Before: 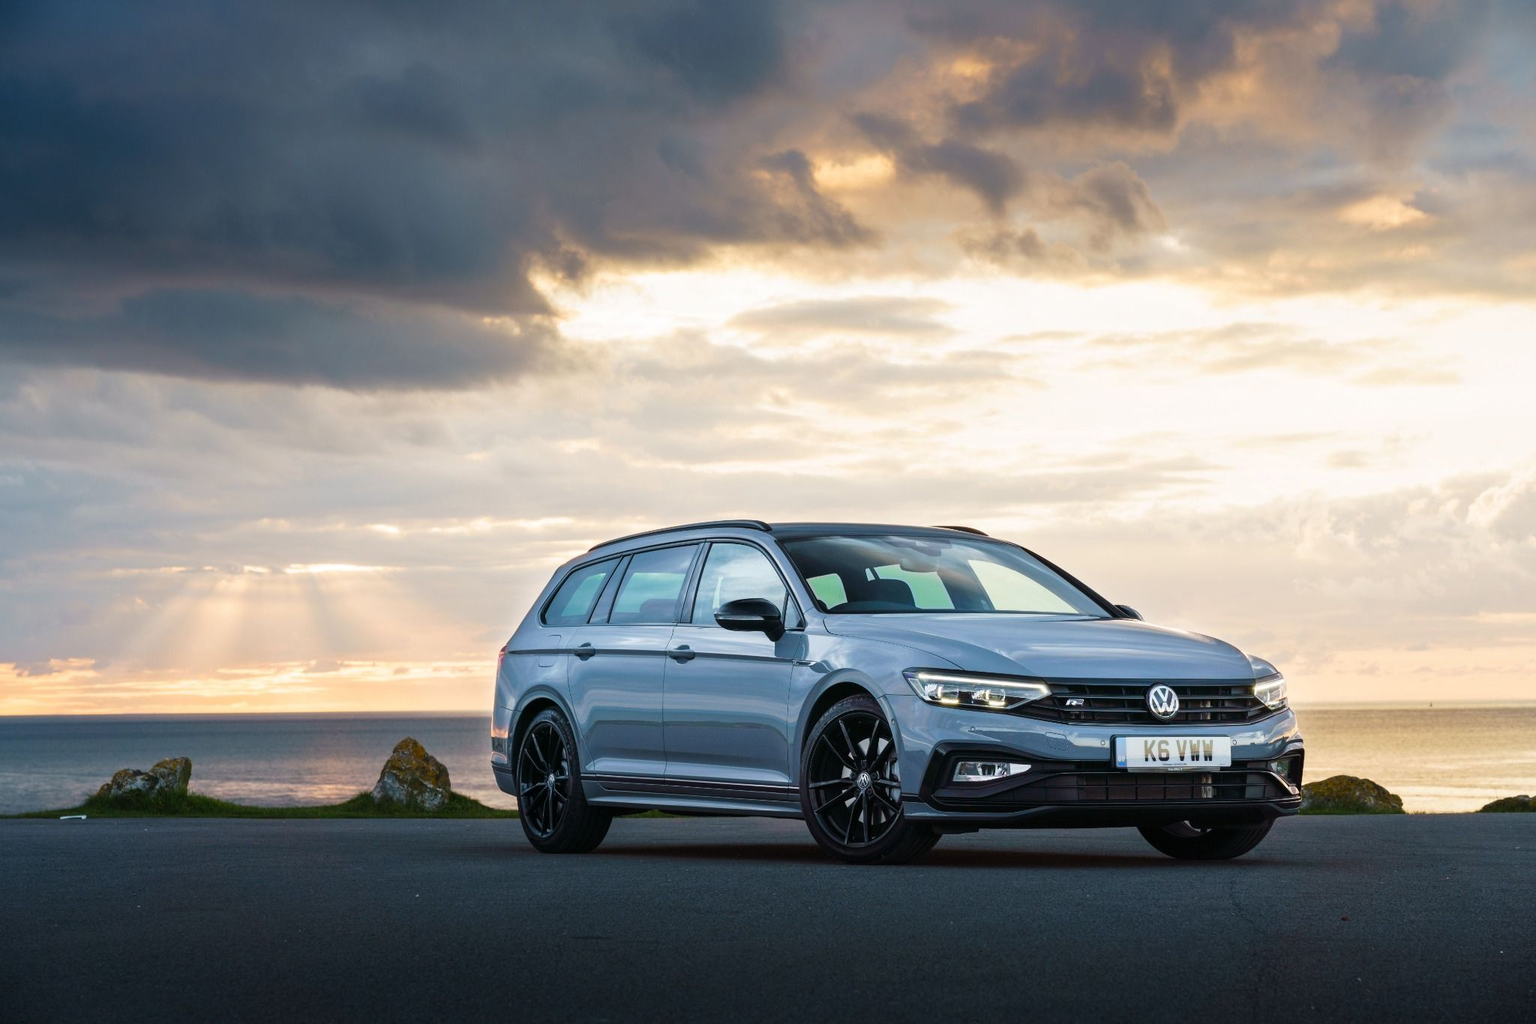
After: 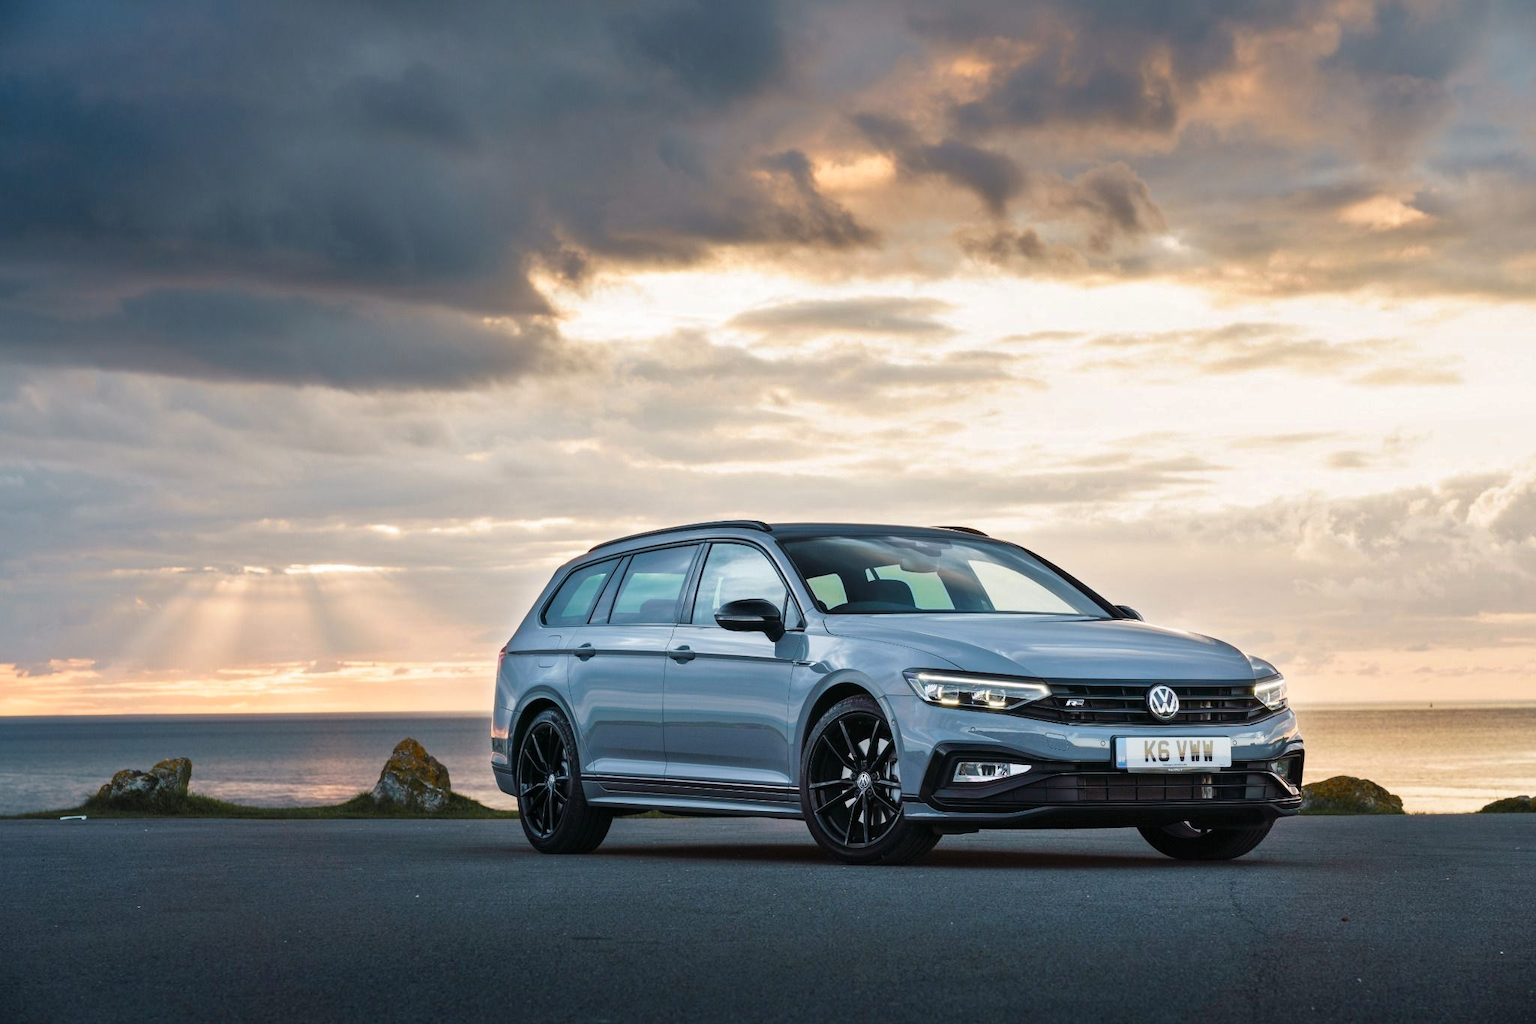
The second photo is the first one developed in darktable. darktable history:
shadows and highlights: soften with gaussian
color zones: curves: ch1 [(0.29, 0.492) (0.373, 0.185) (0.509, 0.481)]; ch2 [(0.25, 0.462) (0.749, 0.457)]
